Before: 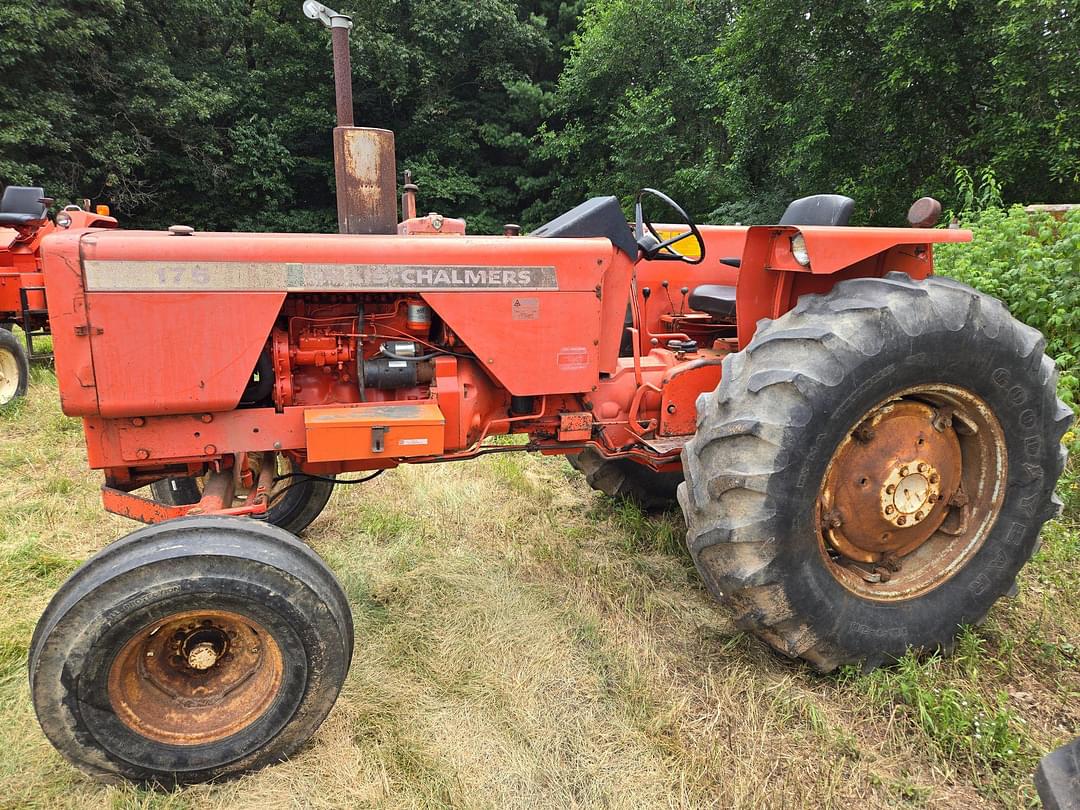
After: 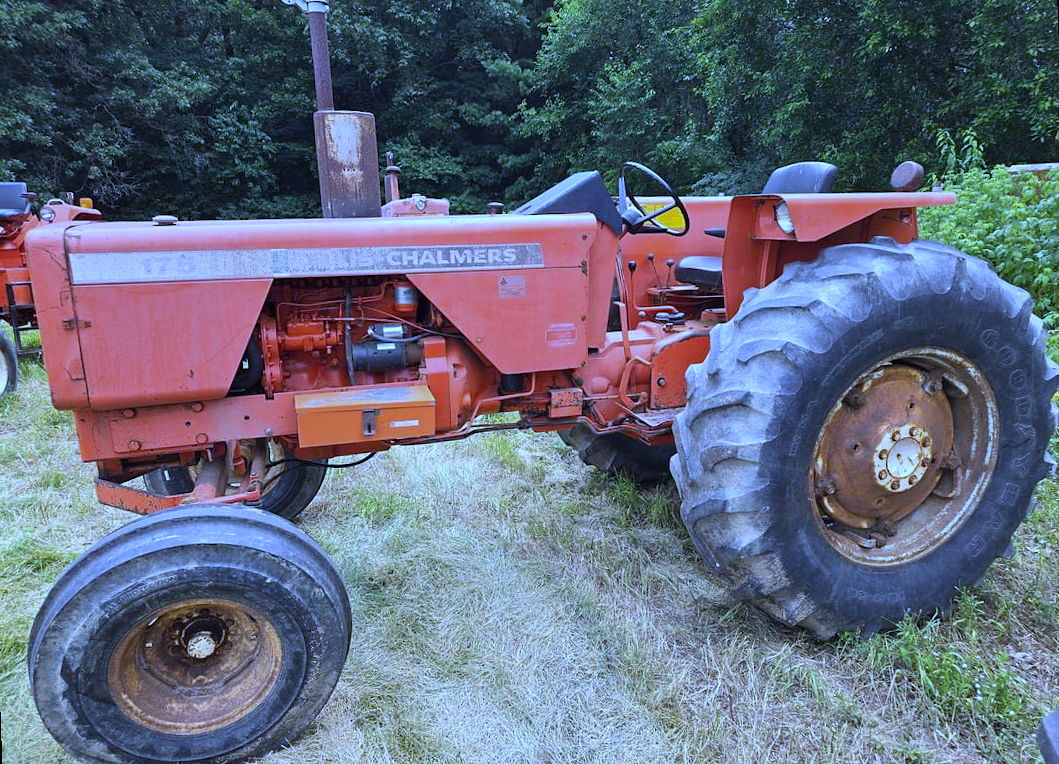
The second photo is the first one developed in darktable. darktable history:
rotate and perspective: rotation -2°, crop left 0.022, crop right 0.978, crop top 0.049, crop bottom 0.951
white balance: red 0.766, blue 1.537
